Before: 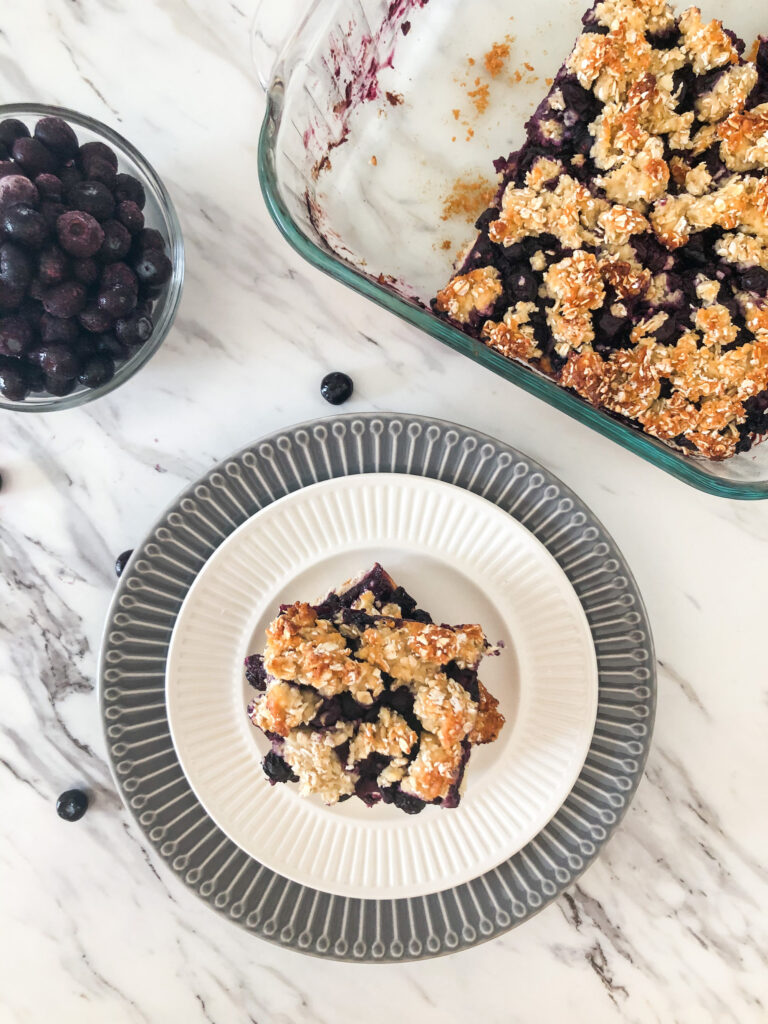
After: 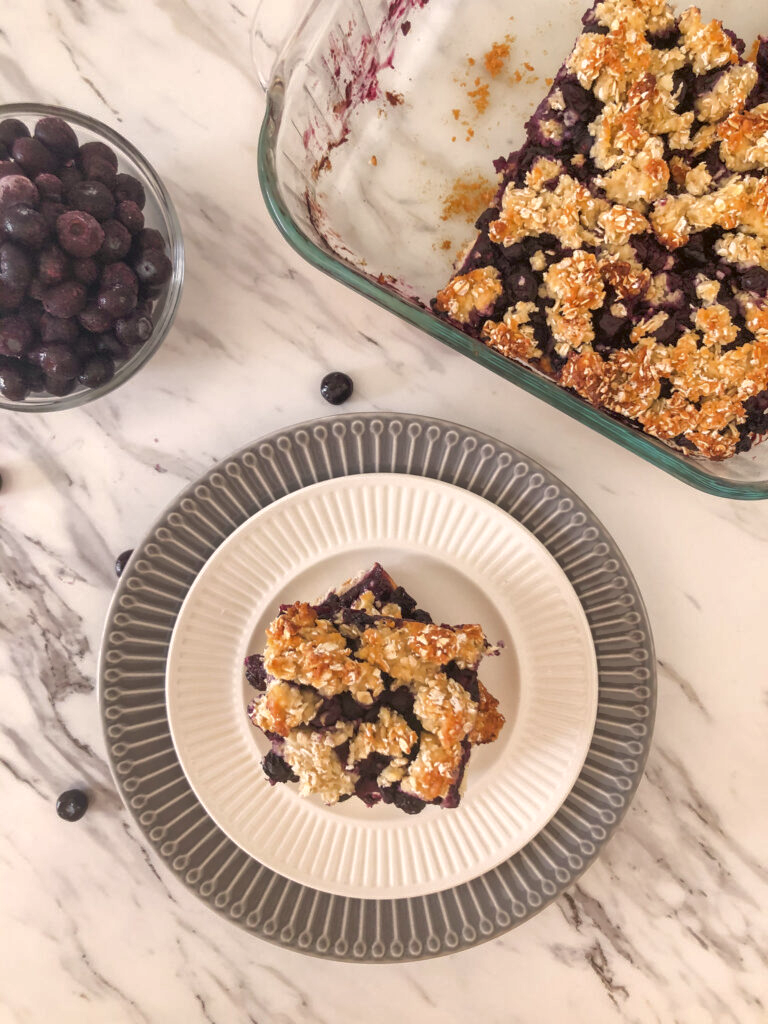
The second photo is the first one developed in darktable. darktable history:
color correction: highlights a* 6.27, highlights b* 8.19, shadows a* 5.94, shadows b* 7.23, saturation 0.9
shadows and highlights: on, module defaults
